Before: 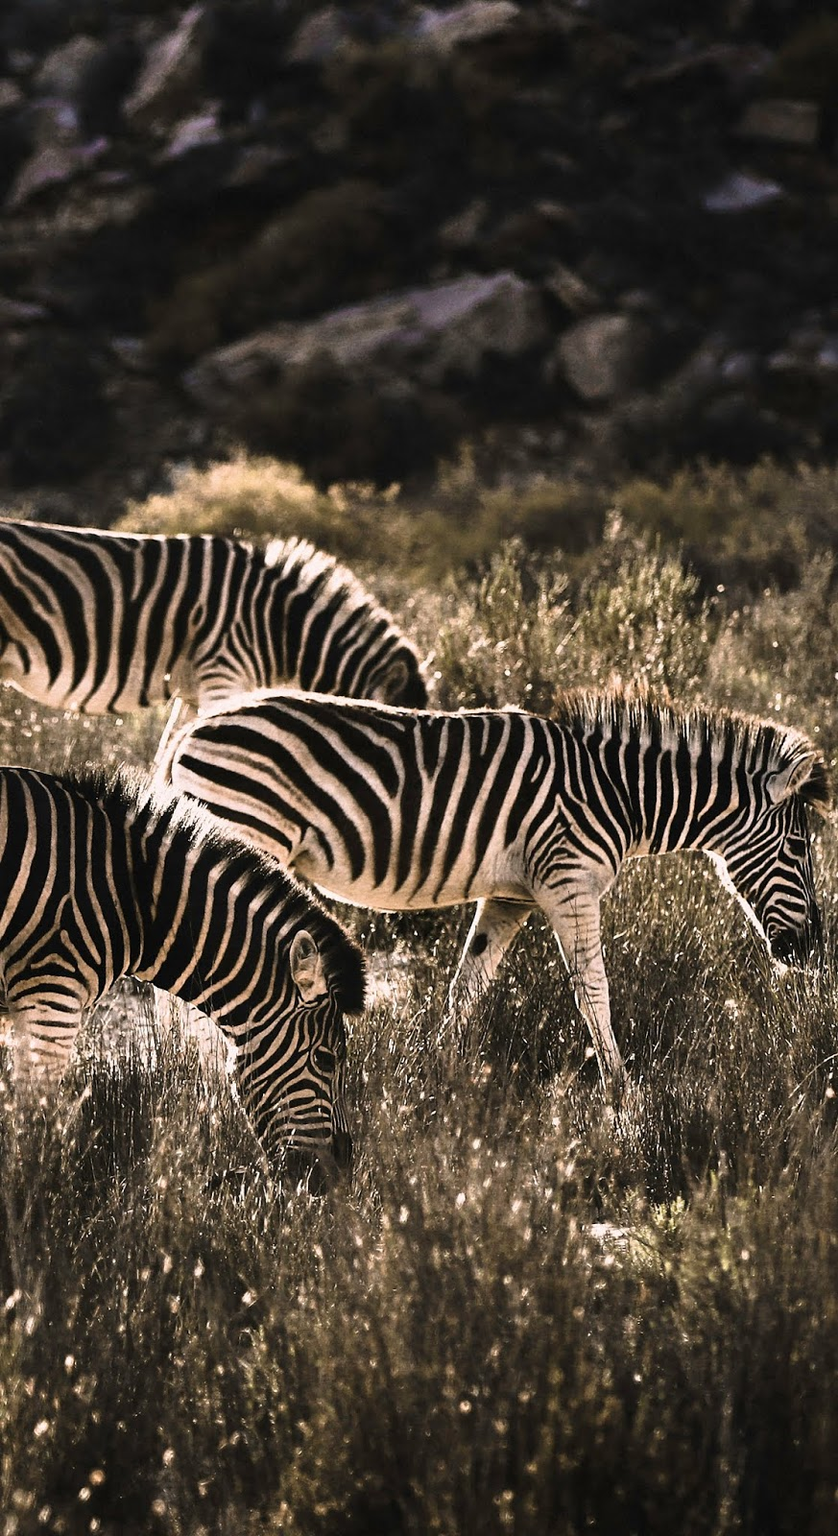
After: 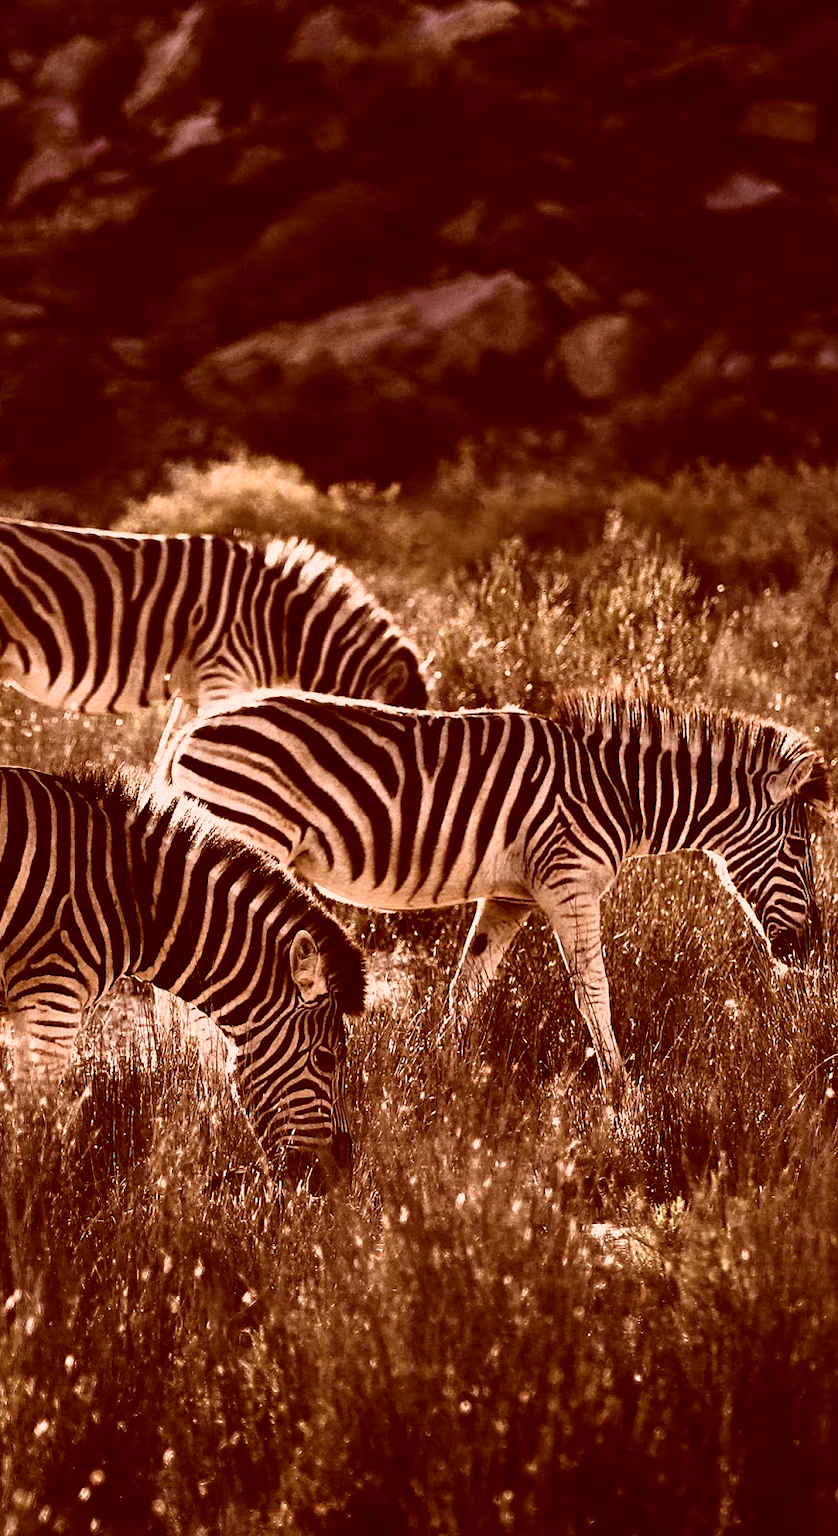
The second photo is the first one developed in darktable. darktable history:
color correction: highlights a* 9.31, highlights b* 8.59, shadows a* 39.82, shadows b* 39.82, saturation 0.823
